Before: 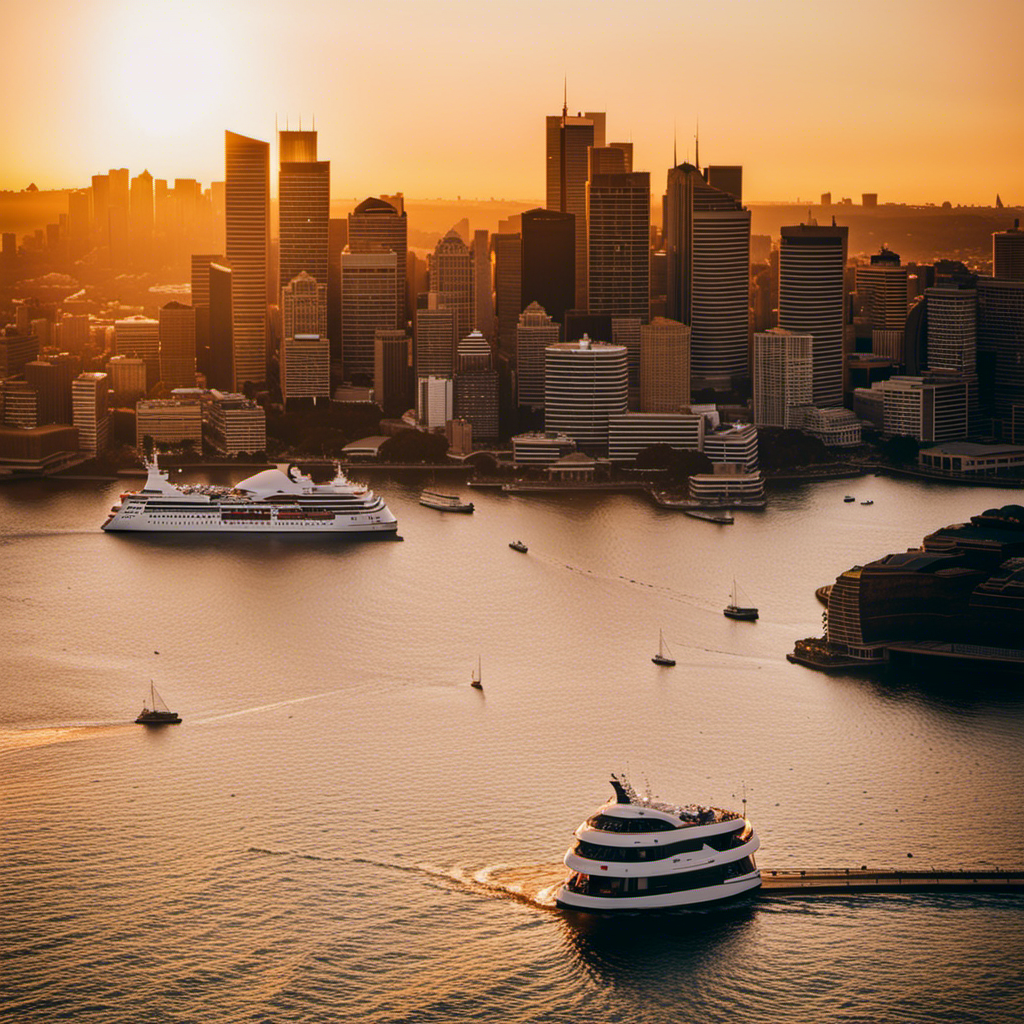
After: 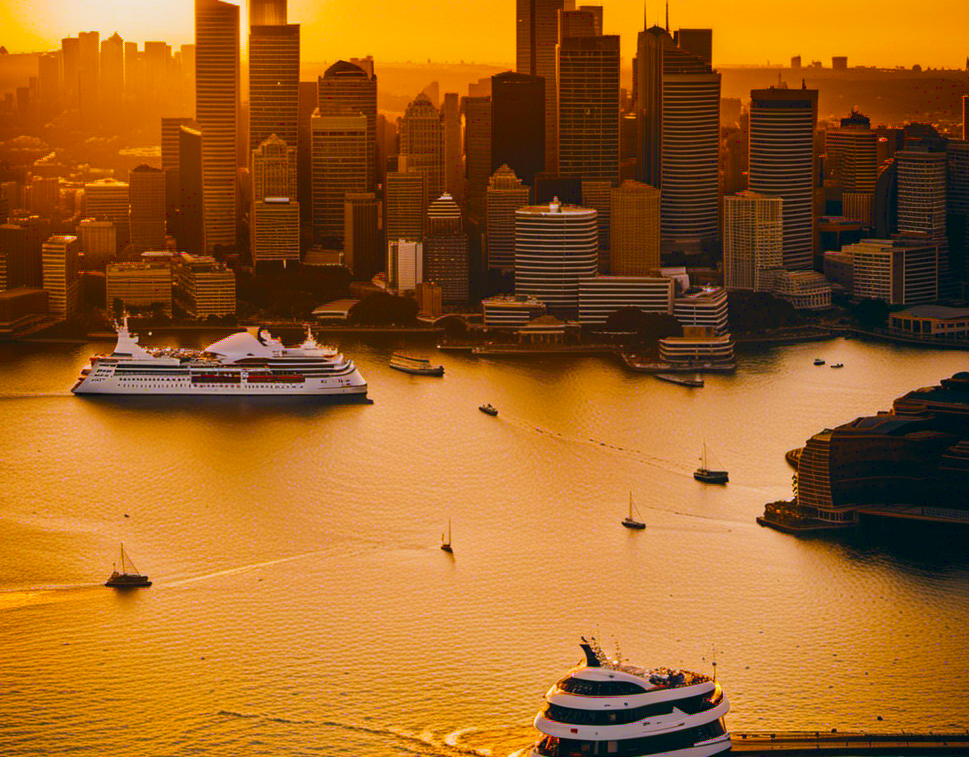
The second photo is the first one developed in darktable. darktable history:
crop and rotate: left 2.973%, top 13.398%, right 2.395%, bottom 12.626%
color balance rgb: global offset › luminance 0.245%, white fulcrum 0.079 EV, linear chroma grading › global chroma 9.746%, perceptual saturation grading › global saturation 99.503%, perceptual brilliance grading › global brilliance -0.939%, perceptual brilliance grading › highlights -0.936%, perceptual brilliance grading › mid-tones -0.684%, perceptual brilliance grading › shadows -1.557%
